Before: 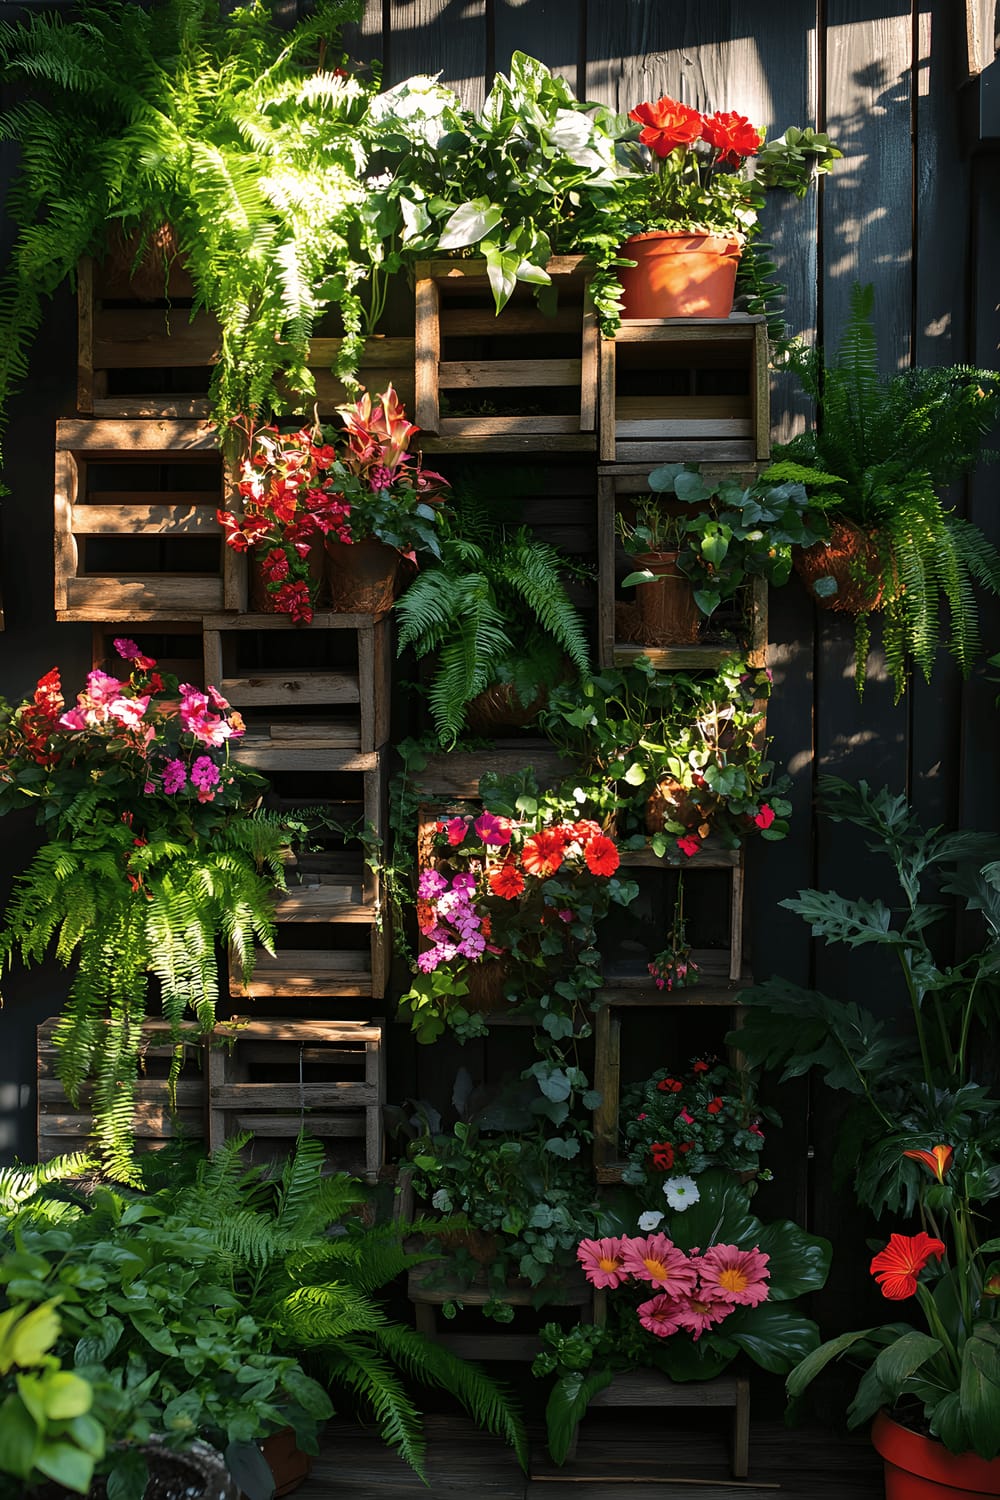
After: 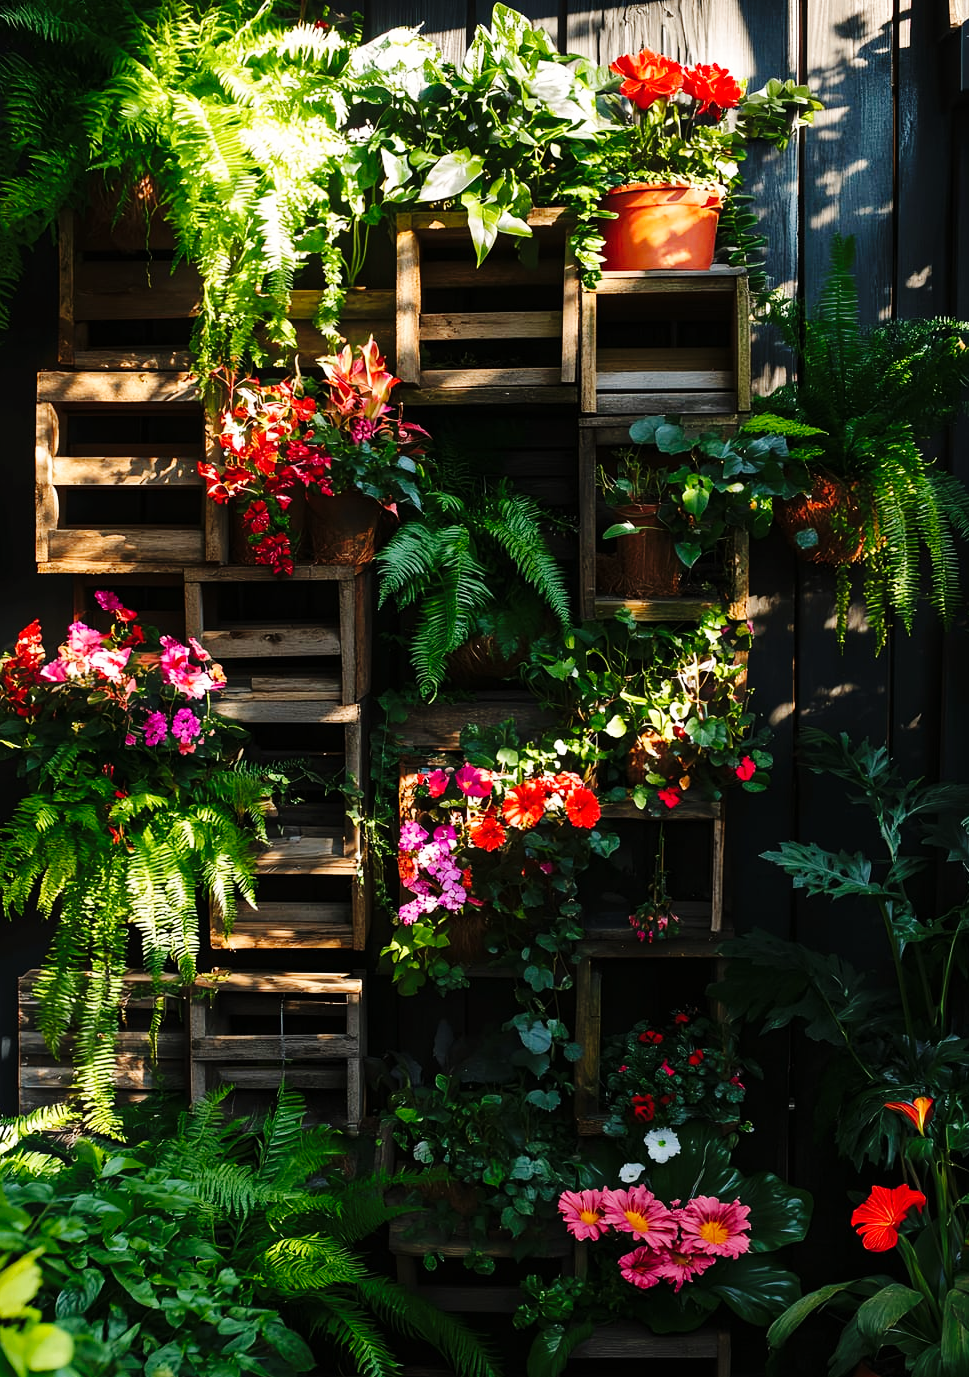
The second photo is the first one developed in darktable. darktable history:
crop: left 1.964%, top 3.251%, right 1.122%, bottom 4.933%
tone equalizer: on, module defaults
base curve: curves: ch0 [(0, 0) (0.036, 0.025) (0.121, 0.166) (0.206, 0.329) (0.605, 0.79) (1, 1)], preserve colors none
